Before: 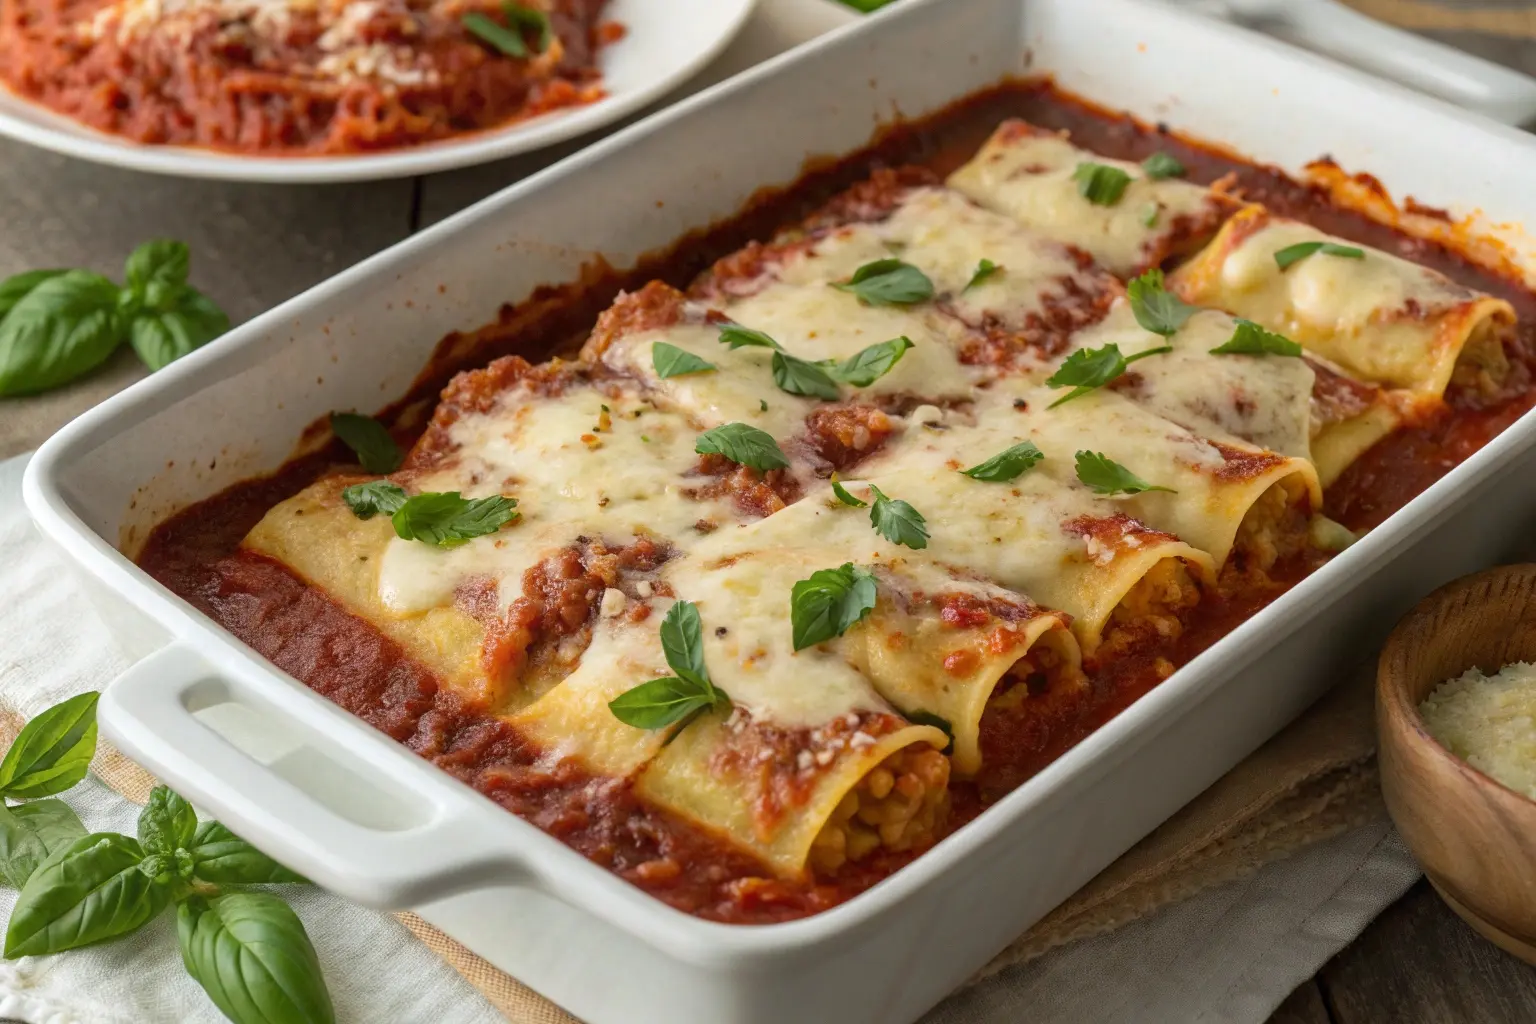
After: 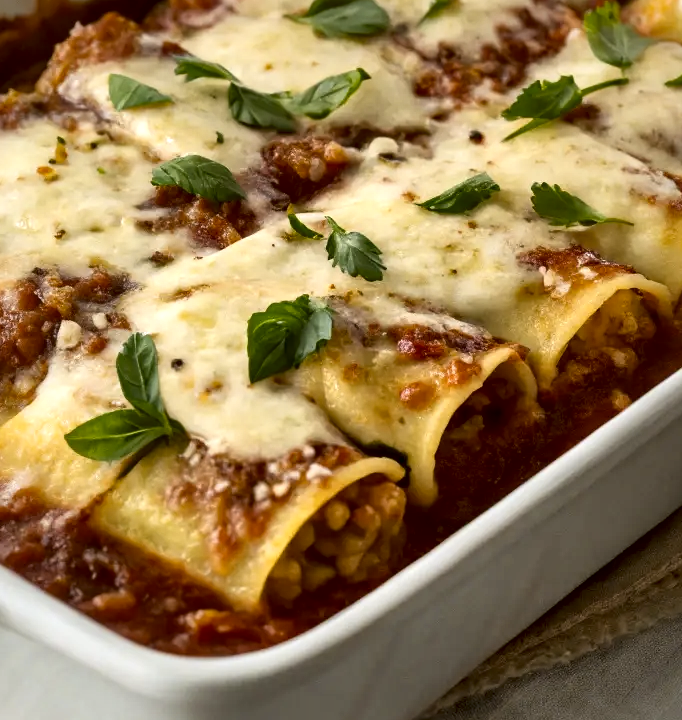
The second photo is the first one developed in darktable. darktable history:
color contrast: green-magenta contrast 0.8, blue-yellow contrast 1.1, unbound 0
crop: left 35.432%, top 26.233%, right 20.145%, bottom 3.432%
local contrast: mode bilateral grid, contrast 44, coarseness 69, detail 214%, midtone range 0.2
